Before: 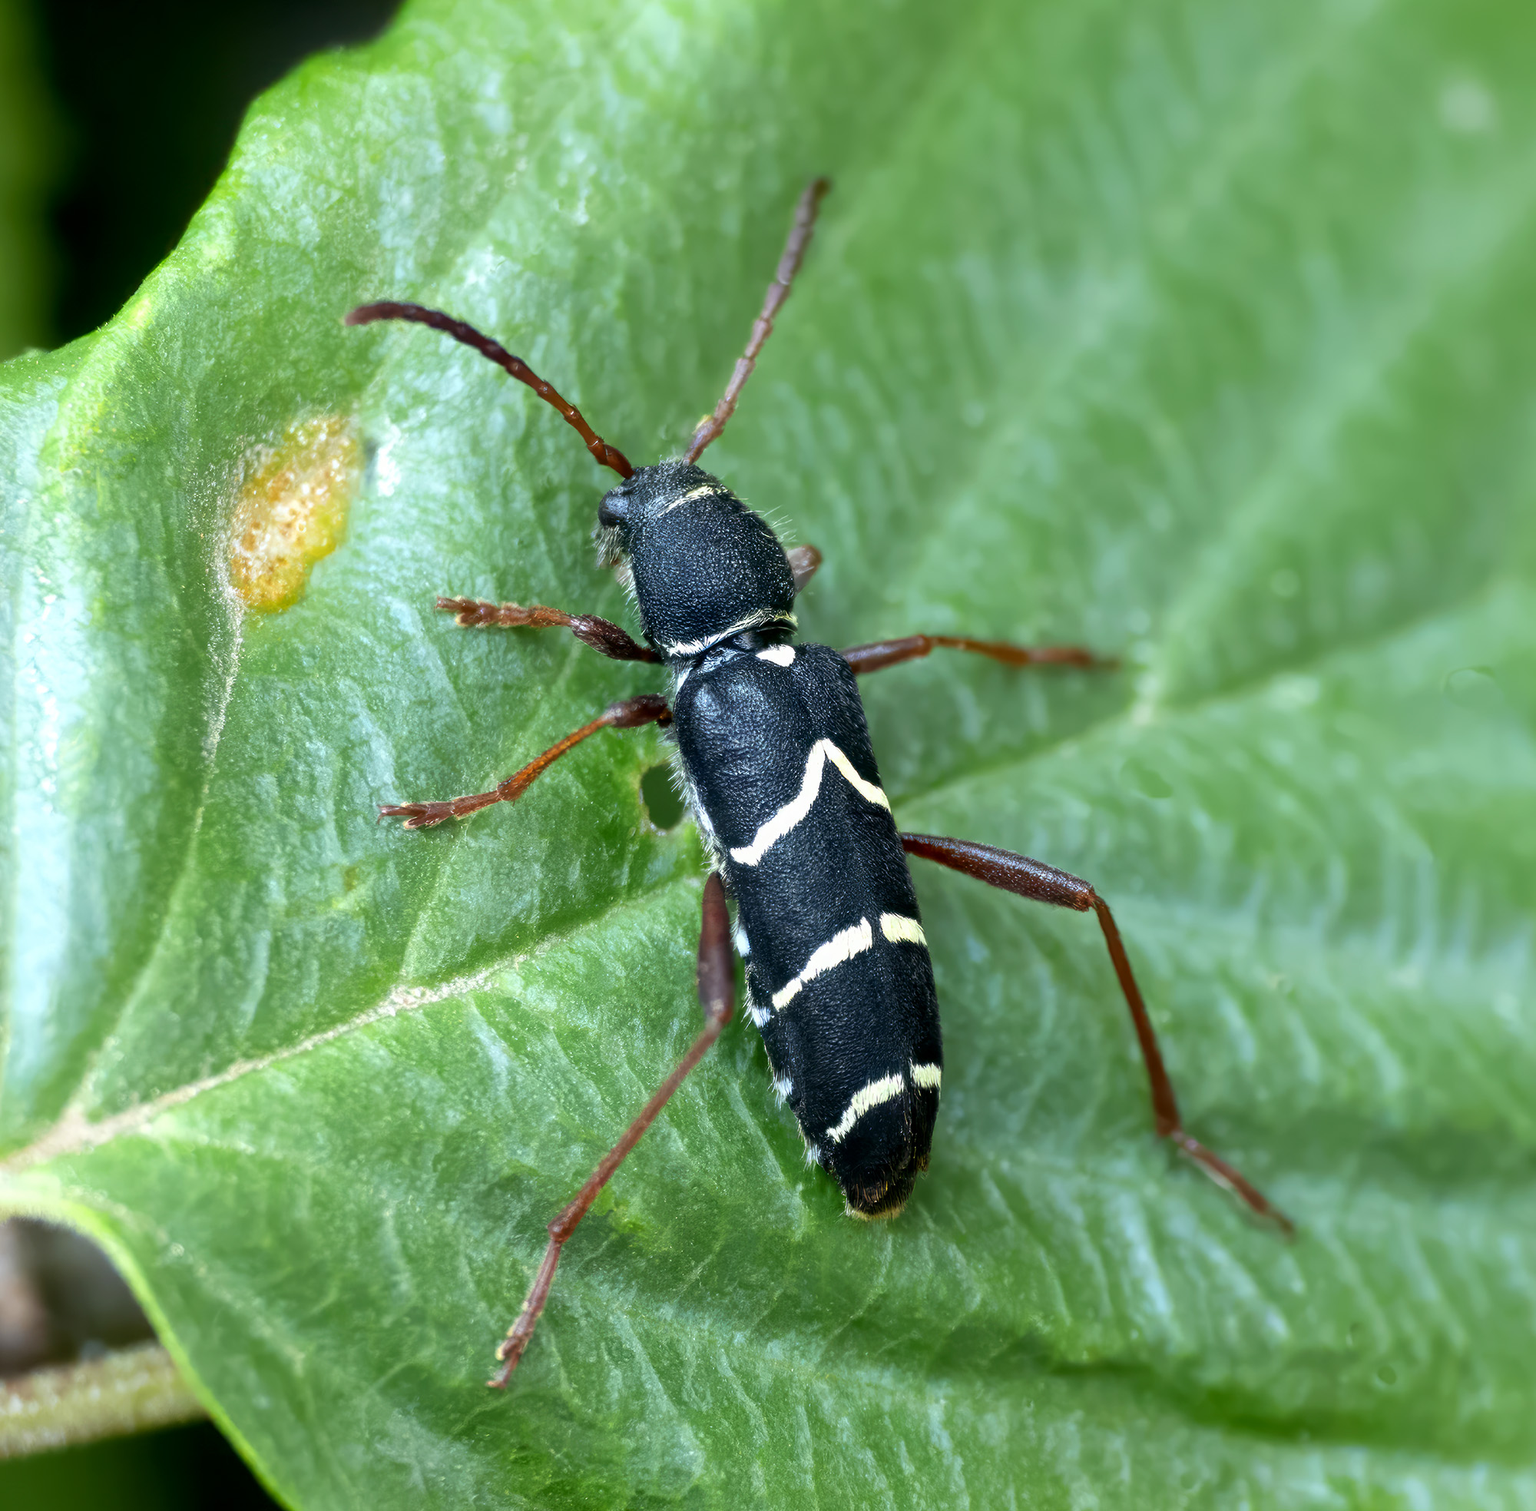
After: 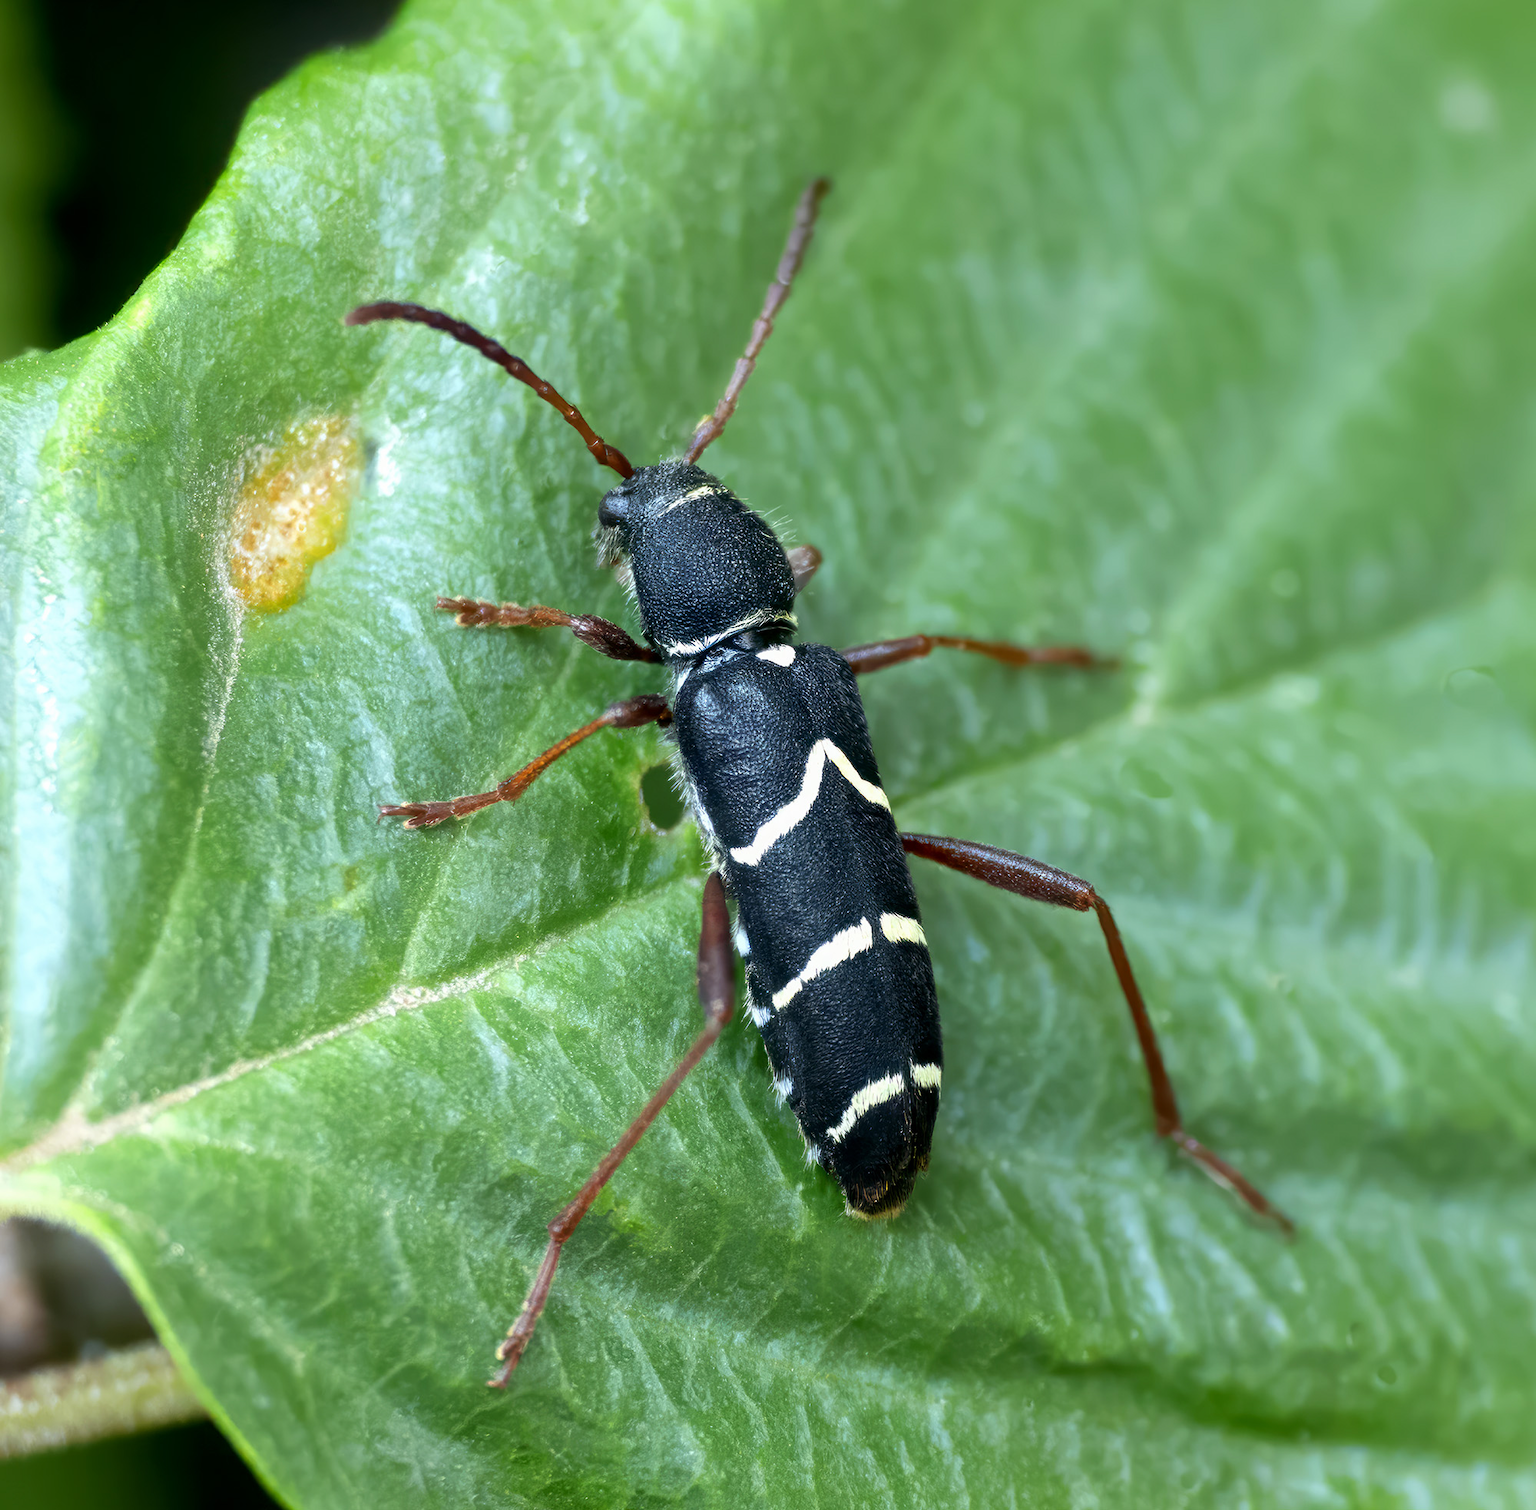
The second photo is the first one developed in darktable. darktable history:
exposure: exposure -0.013 EV, compensate highlight preservation false
